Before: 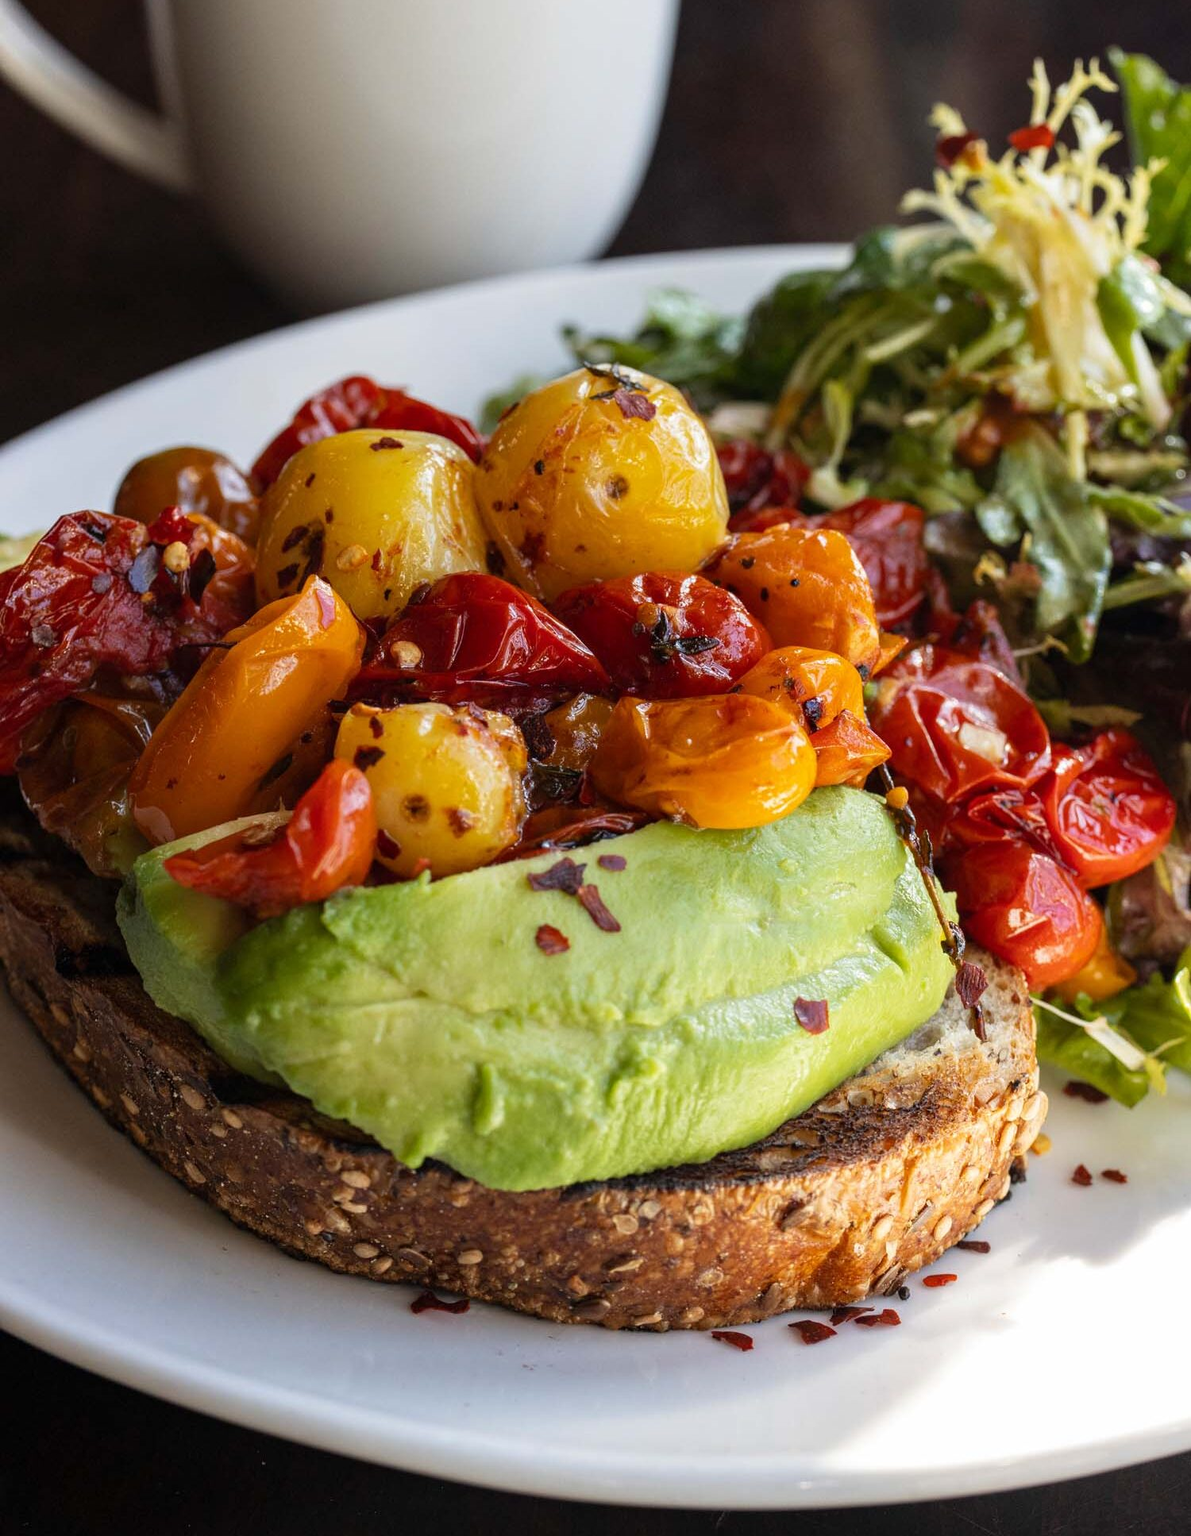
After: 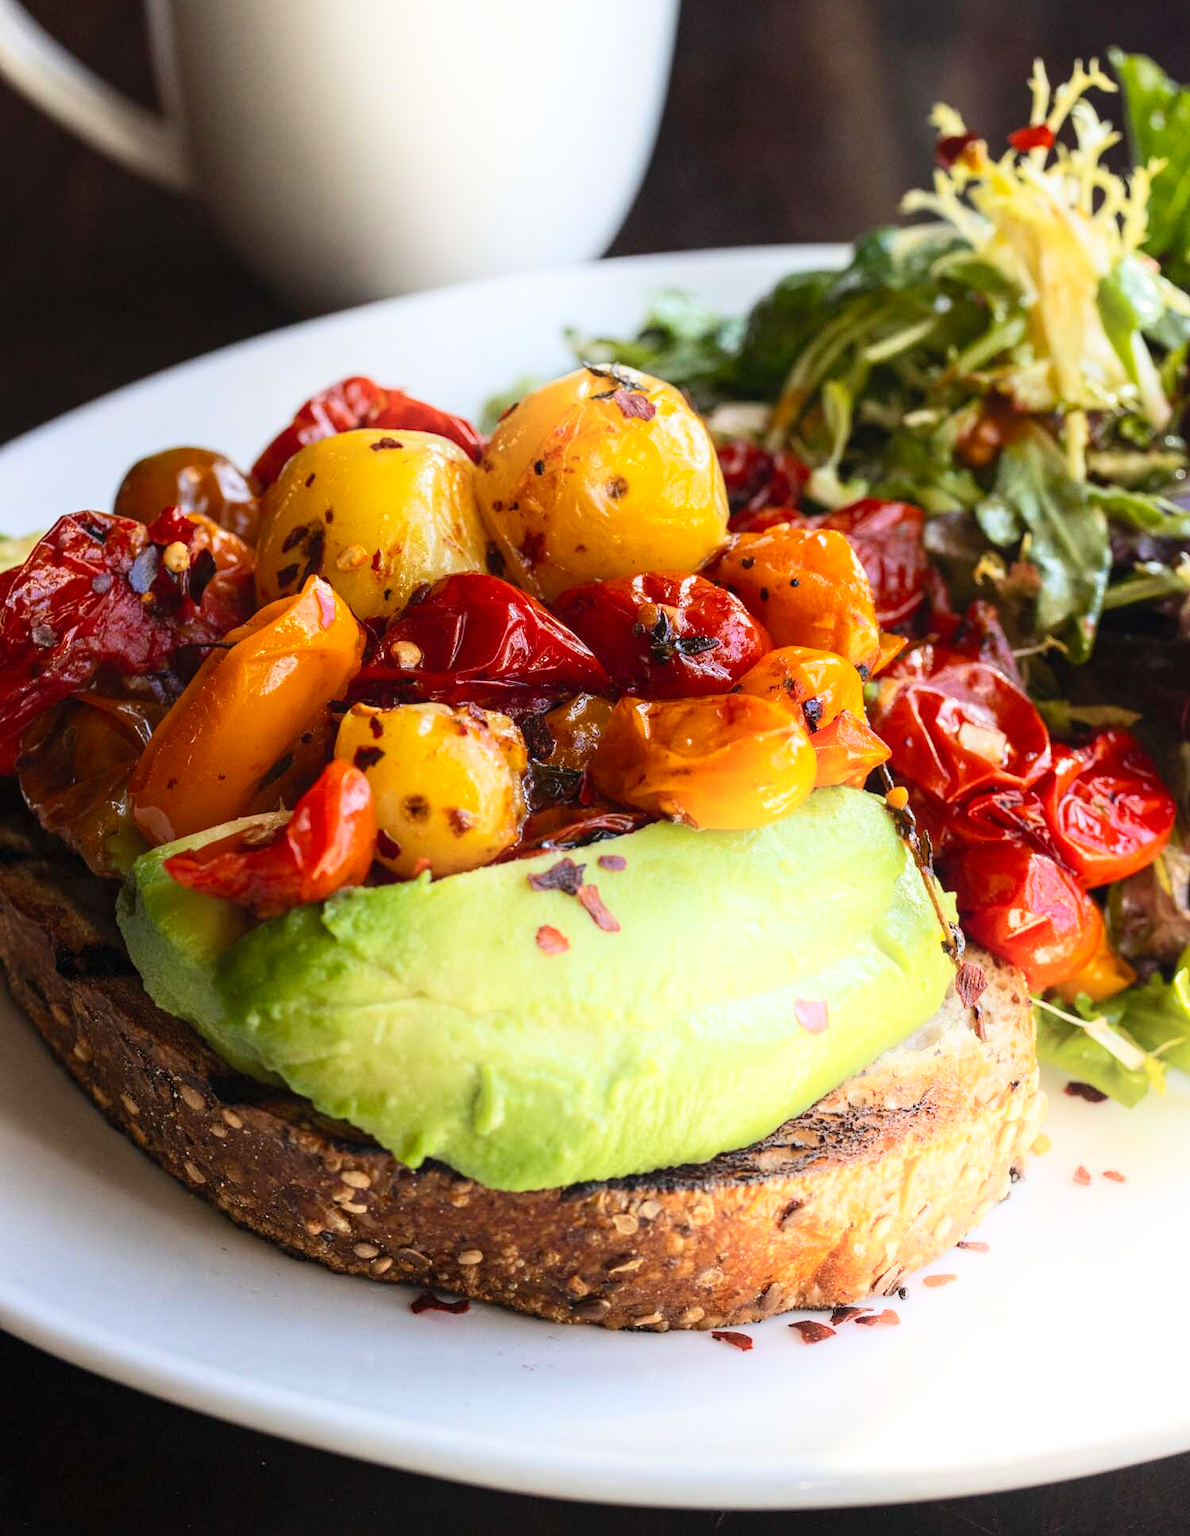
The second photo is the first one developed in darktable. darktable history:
contrast brightness saturation: contrast 0.2, brightness 0.16, saturation 0.22
shadows and highlights: shadows -21.3, highlights 100, soften with gaussian
